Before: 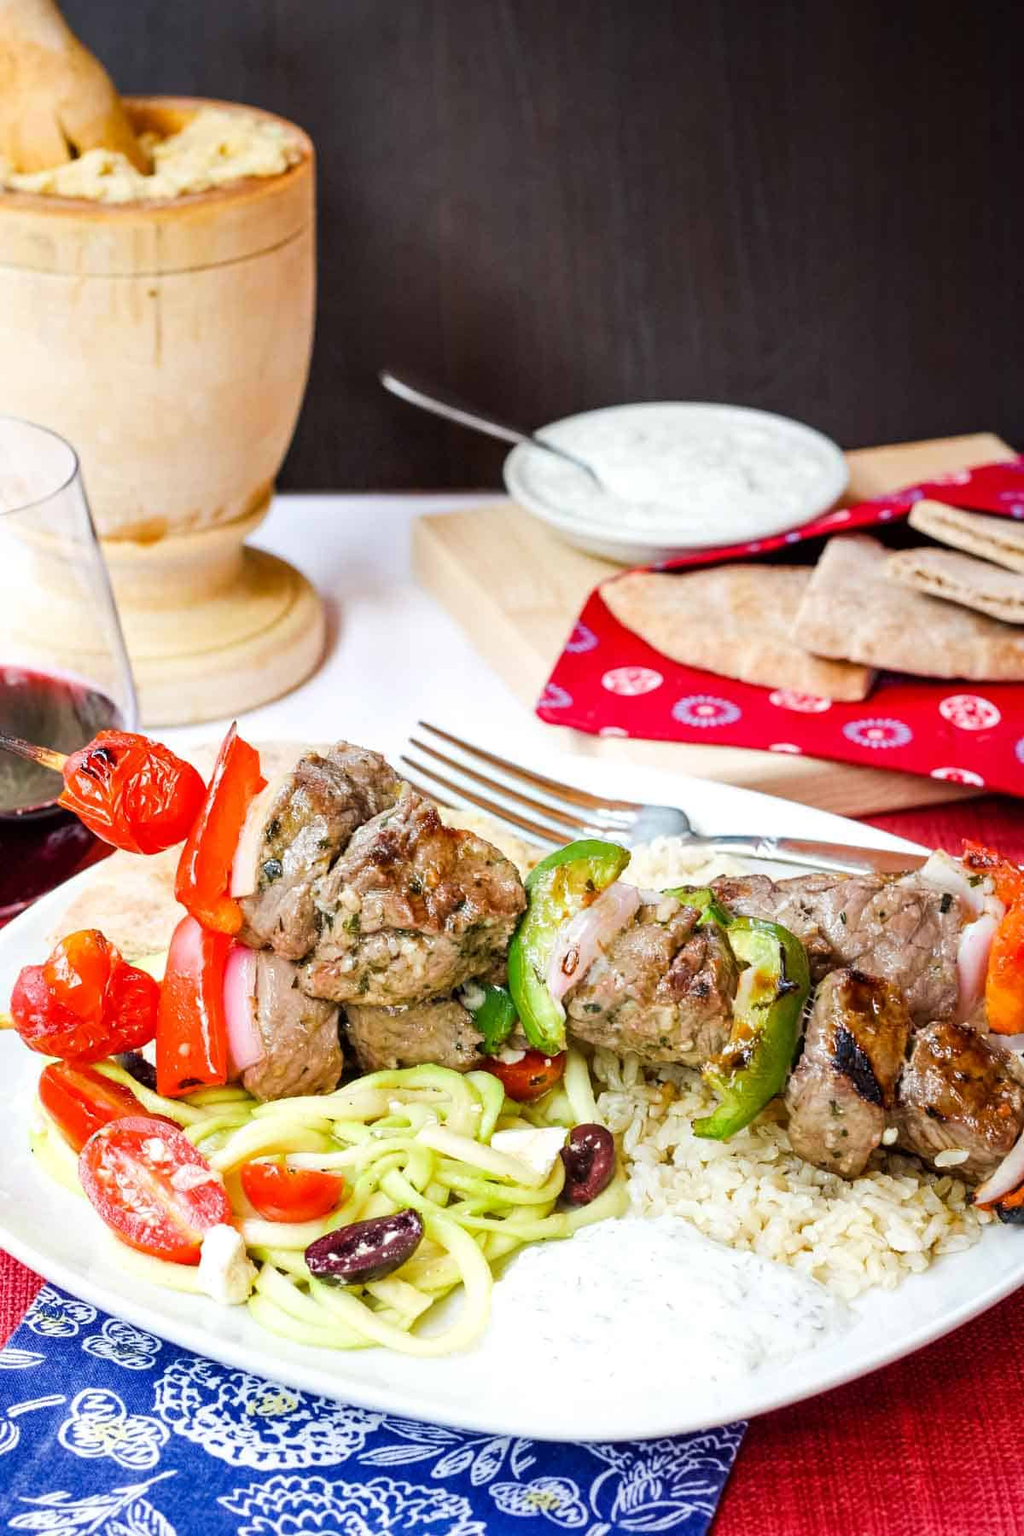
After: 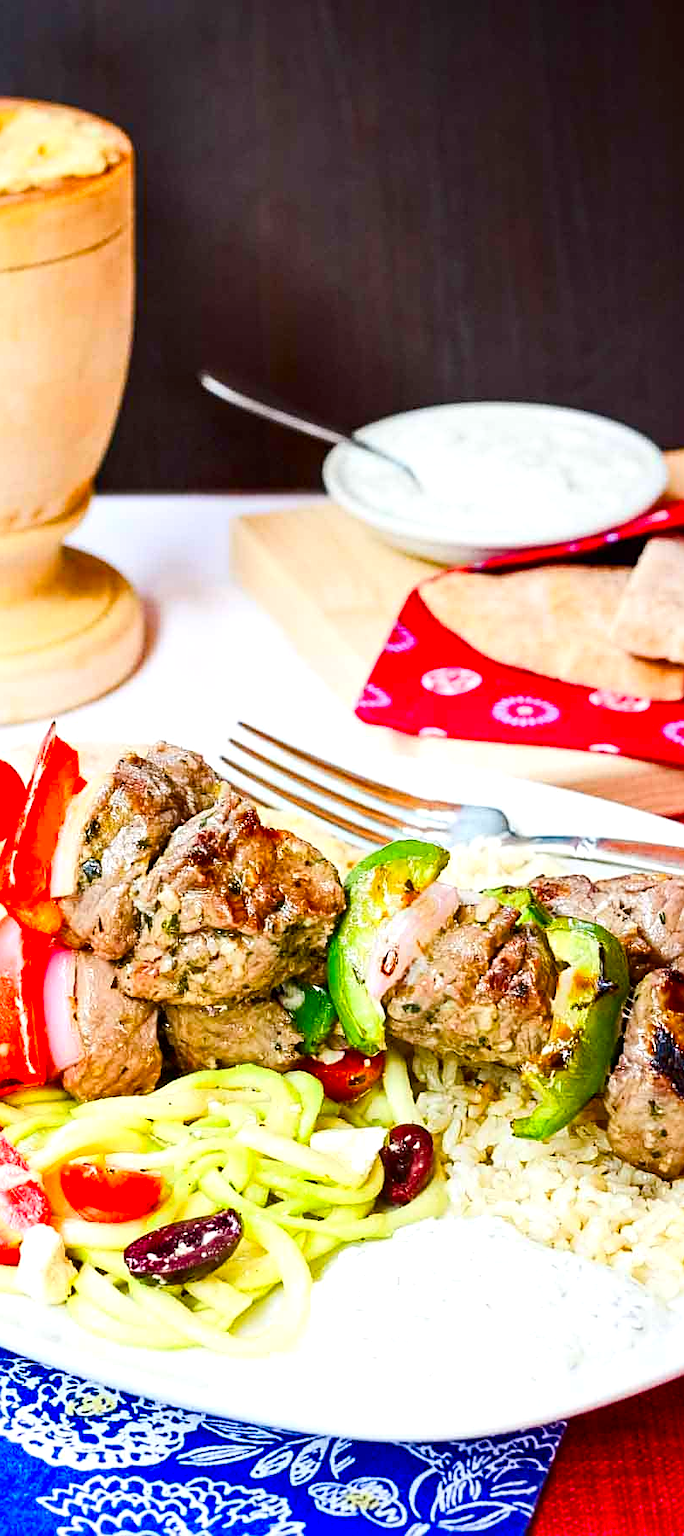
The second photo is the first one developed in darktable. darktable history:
contrast brightness saturation: contrast 0.16, saturation 0.32
sharpen: on, module defaults
color balance rgb: linear chroma grading › shadows 32%, linear chroma grading › global chroma -2%, linear chroma grading › mid-tones 4%, perceptual saturation grading › global saturation -2%, perceptual saturation grading › highlights -8%, perceptual saturation grading › mid-tones 8%, perceptual saturation grading › shadows 4%, perceptual brilliance grading › highlights 8%, perceptual brilliance grading › mid-tones 4%, perceptual brilliance grading › shadows 2%, global vibrance 16%, saturation formula JzAzBz (2021)
crop and rotate: left 17.732%, right 15.423%
